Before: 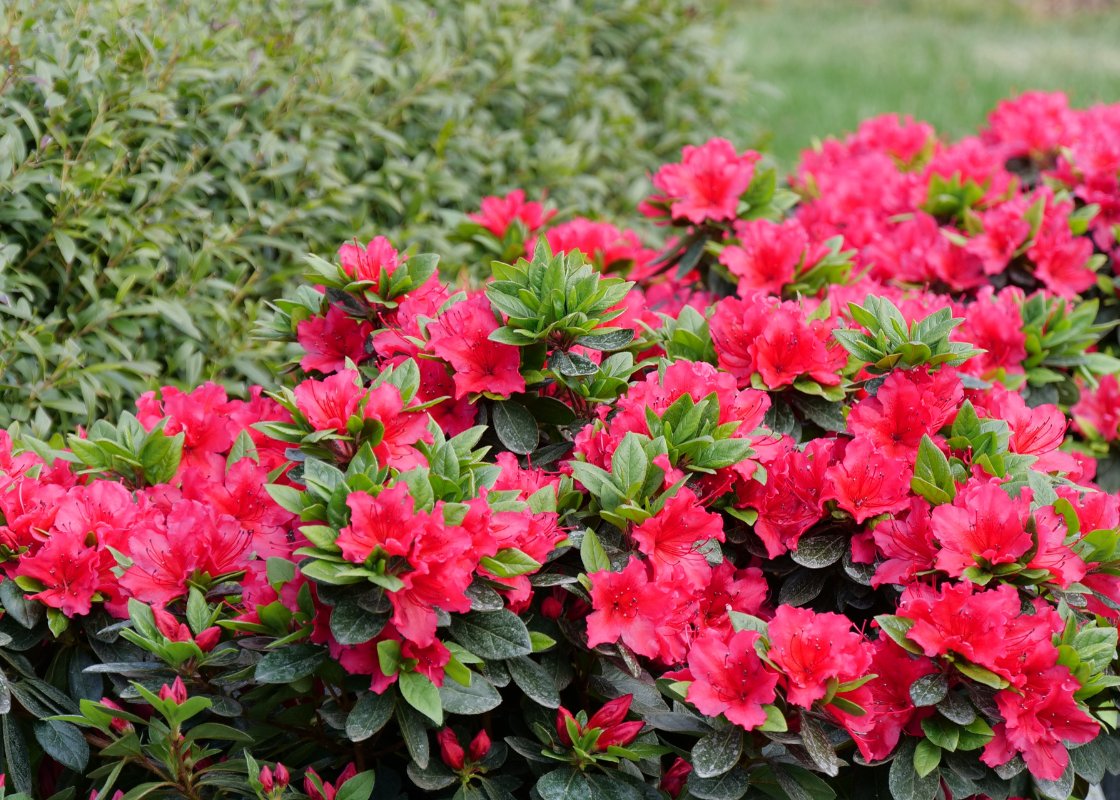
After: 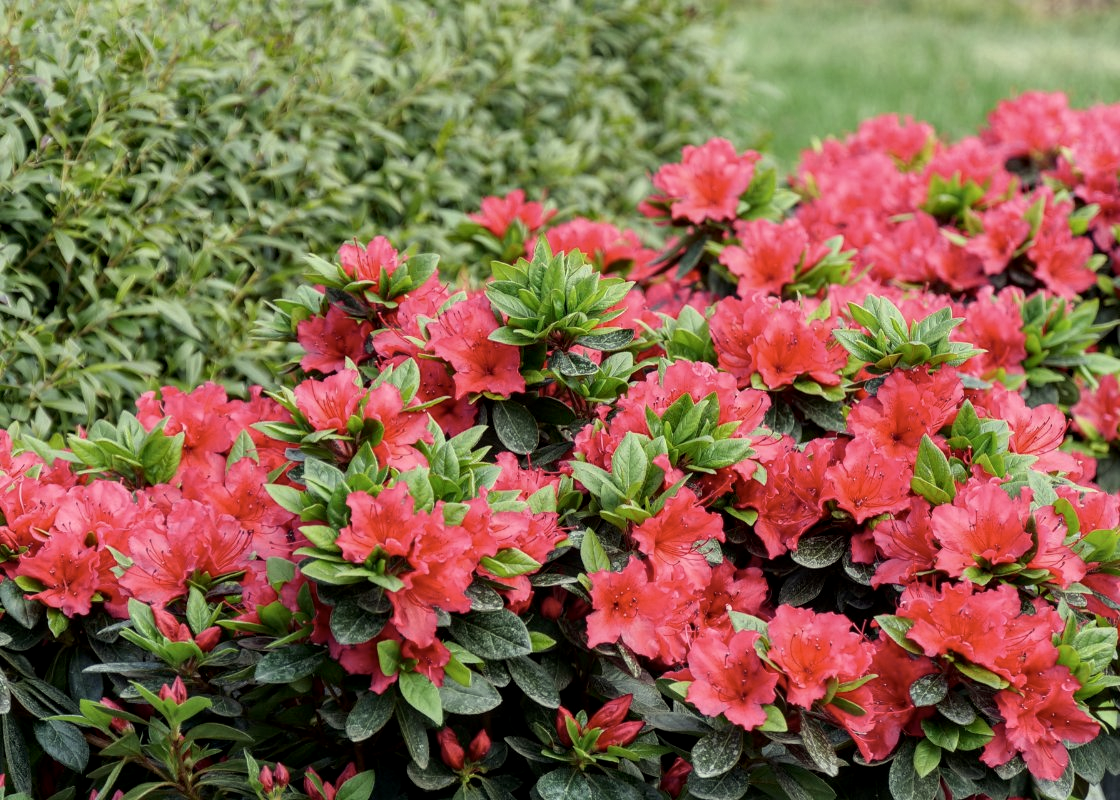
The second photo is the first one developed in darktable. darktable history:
contrast brightness saturation: contrast 0.11, saturation -0.17
color correction: highlights a* -5.94, highlights b* 11.19
local contrast: on, module defaults
